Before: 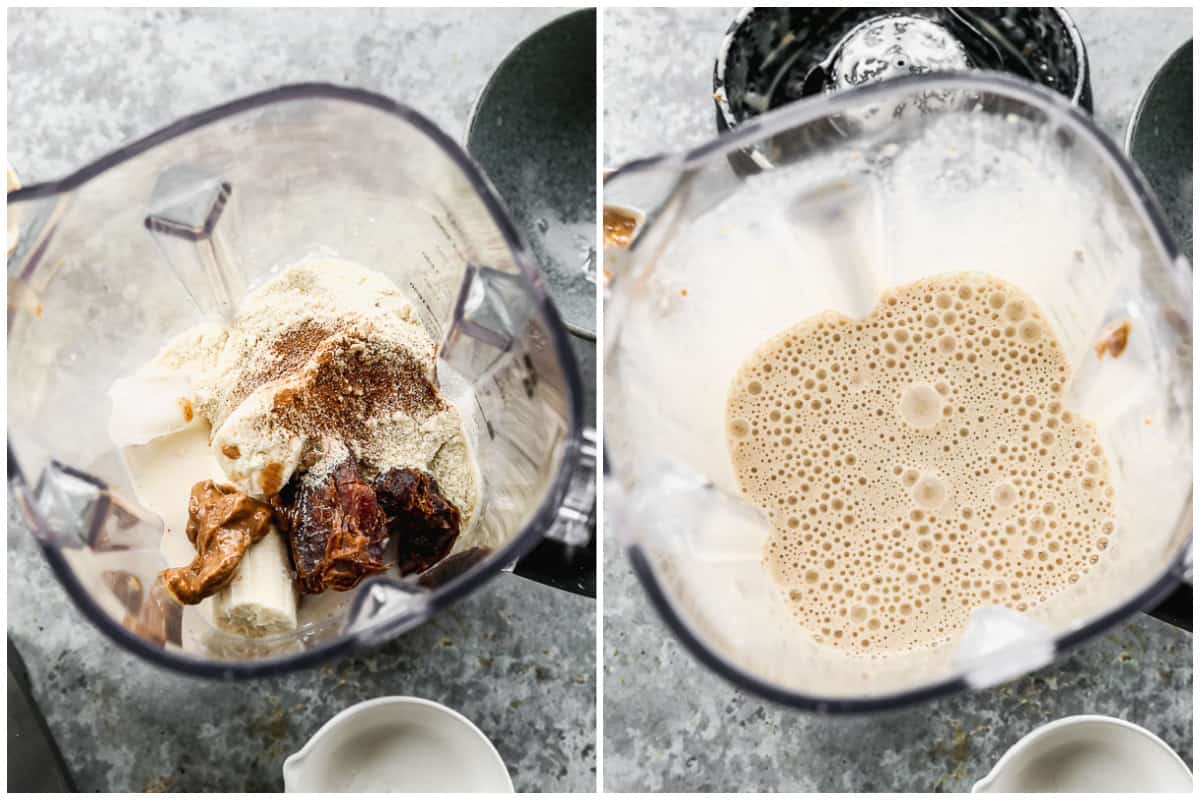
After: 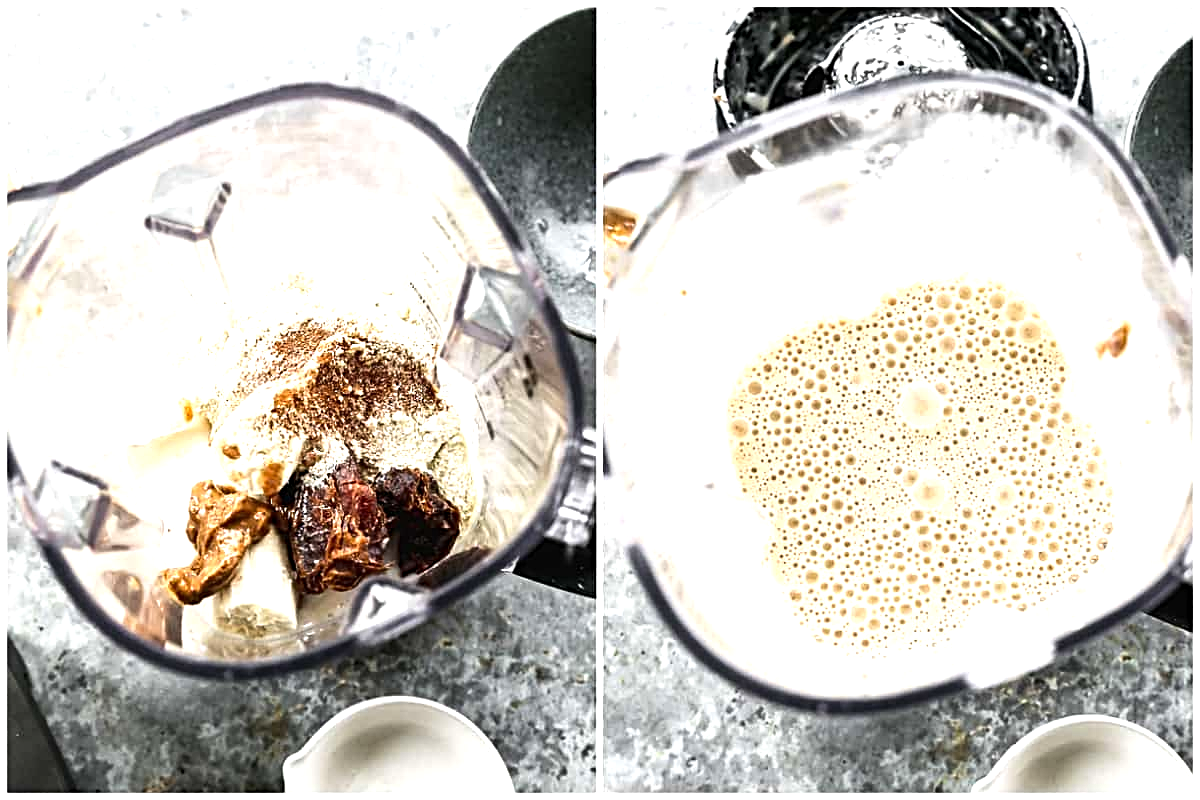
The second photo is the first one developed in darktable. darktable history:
exposure: exposure 0.461 EV, compensate highlight preservation false
tone equalizer: -8 EV -0.449 EV, -7 EV -0.404 EV, -6 EV -0.346 EV, -5 EV -0.22 EV, -3 EV 0.212 EV, -2 EV 0.346 EV, -1 EV 0.4 EV, +0 EV 0.396 EV, edges refinement/feathering 500, mask exposure compensation -1.57 EV, preserve details no
sharpen: radius 3.123
